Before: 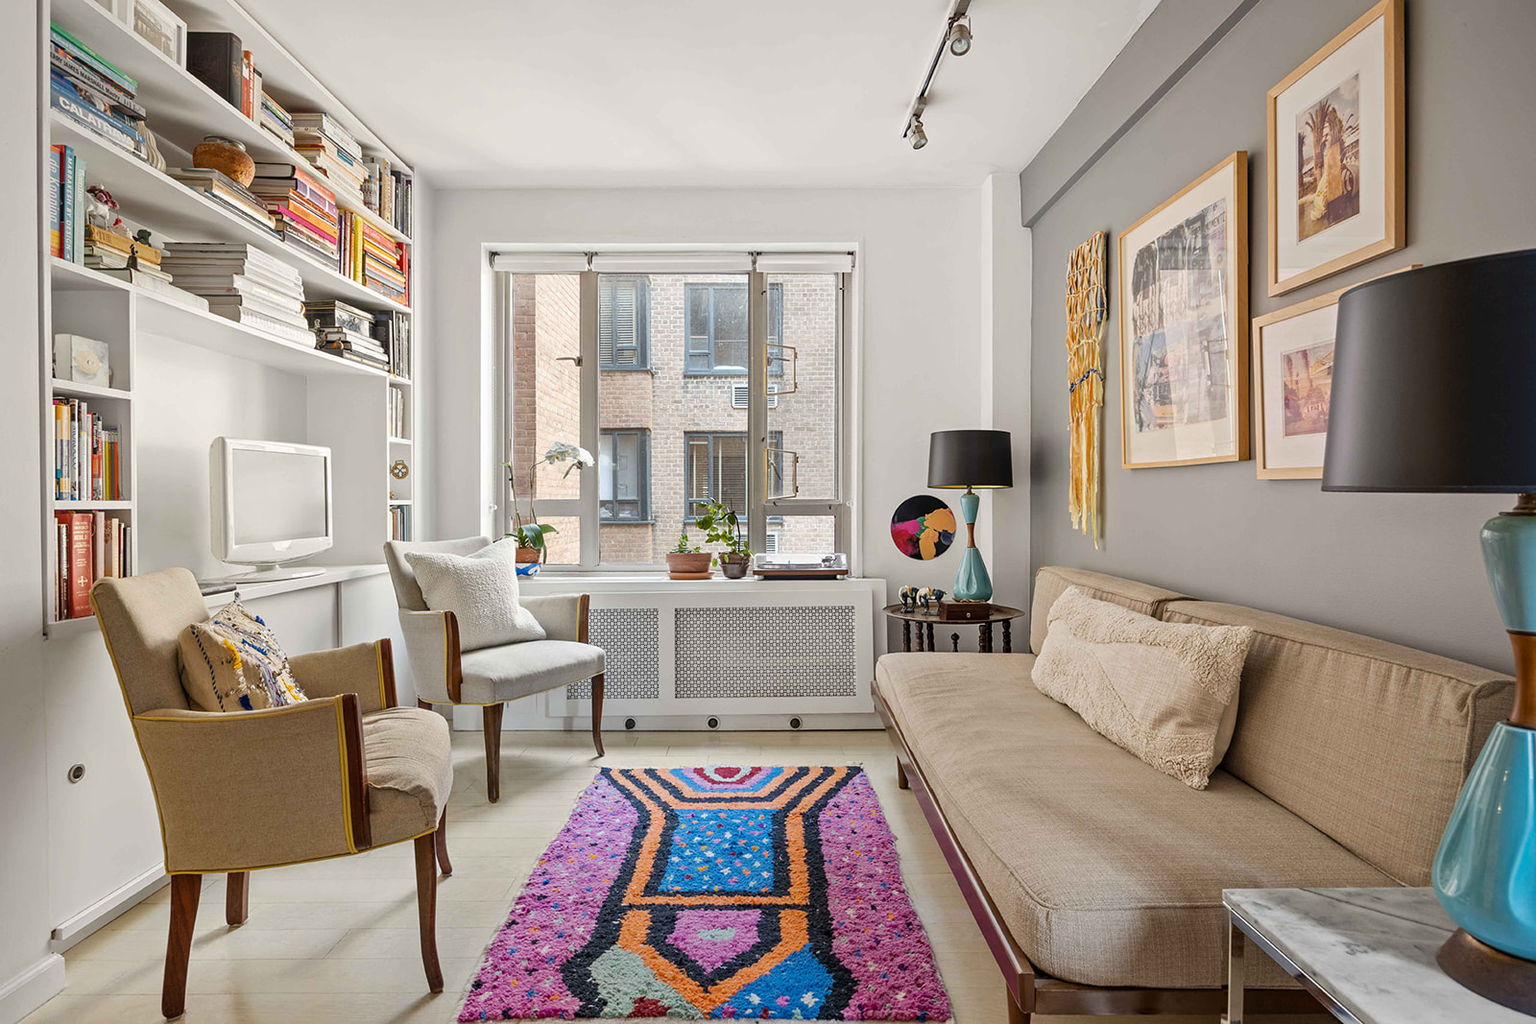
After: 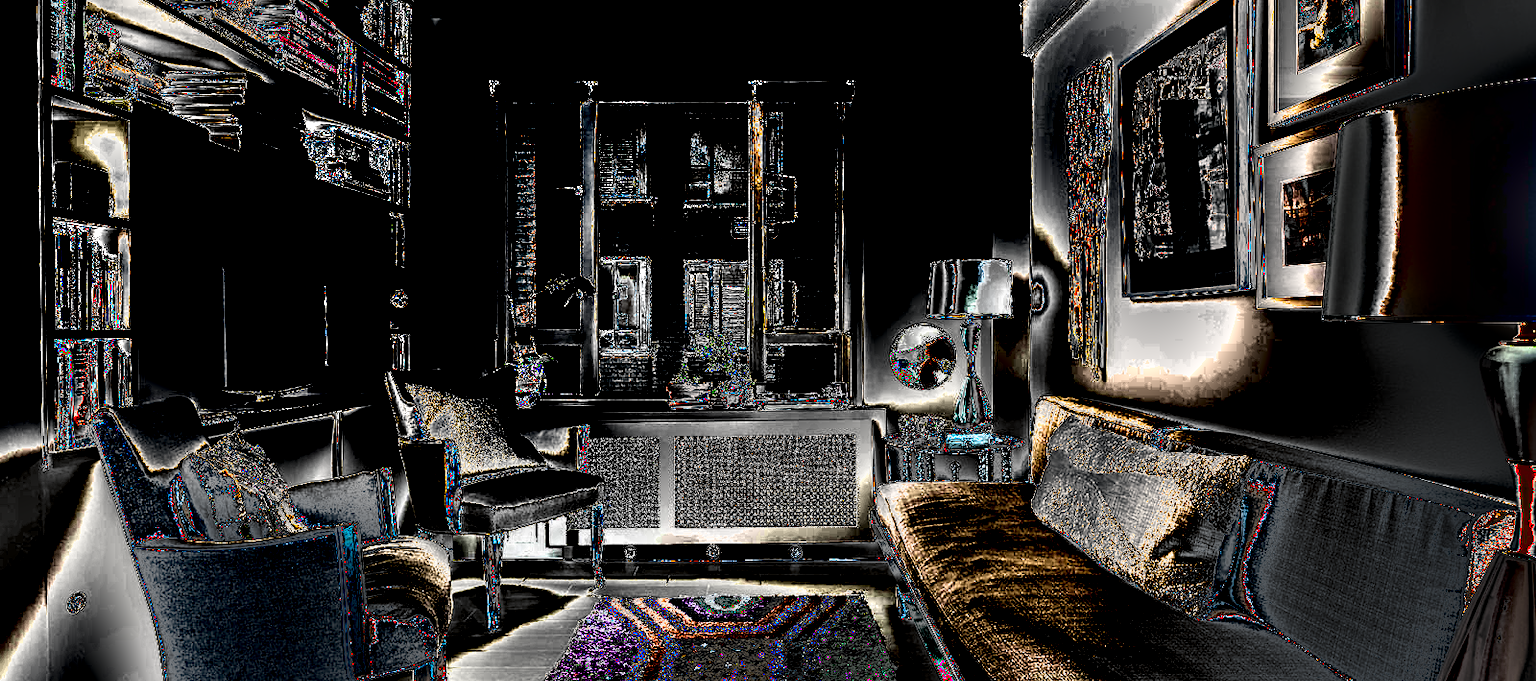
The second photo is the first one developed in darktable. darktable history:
exposure: black level correction 0, exposure 4 EV, compensate exposure bias true, compensate highlight preservation false
shadows and highlights: shadows 20.91, highlights -82.73, soften with gaussian
crop: top 16.727%, bottom 16.727%
